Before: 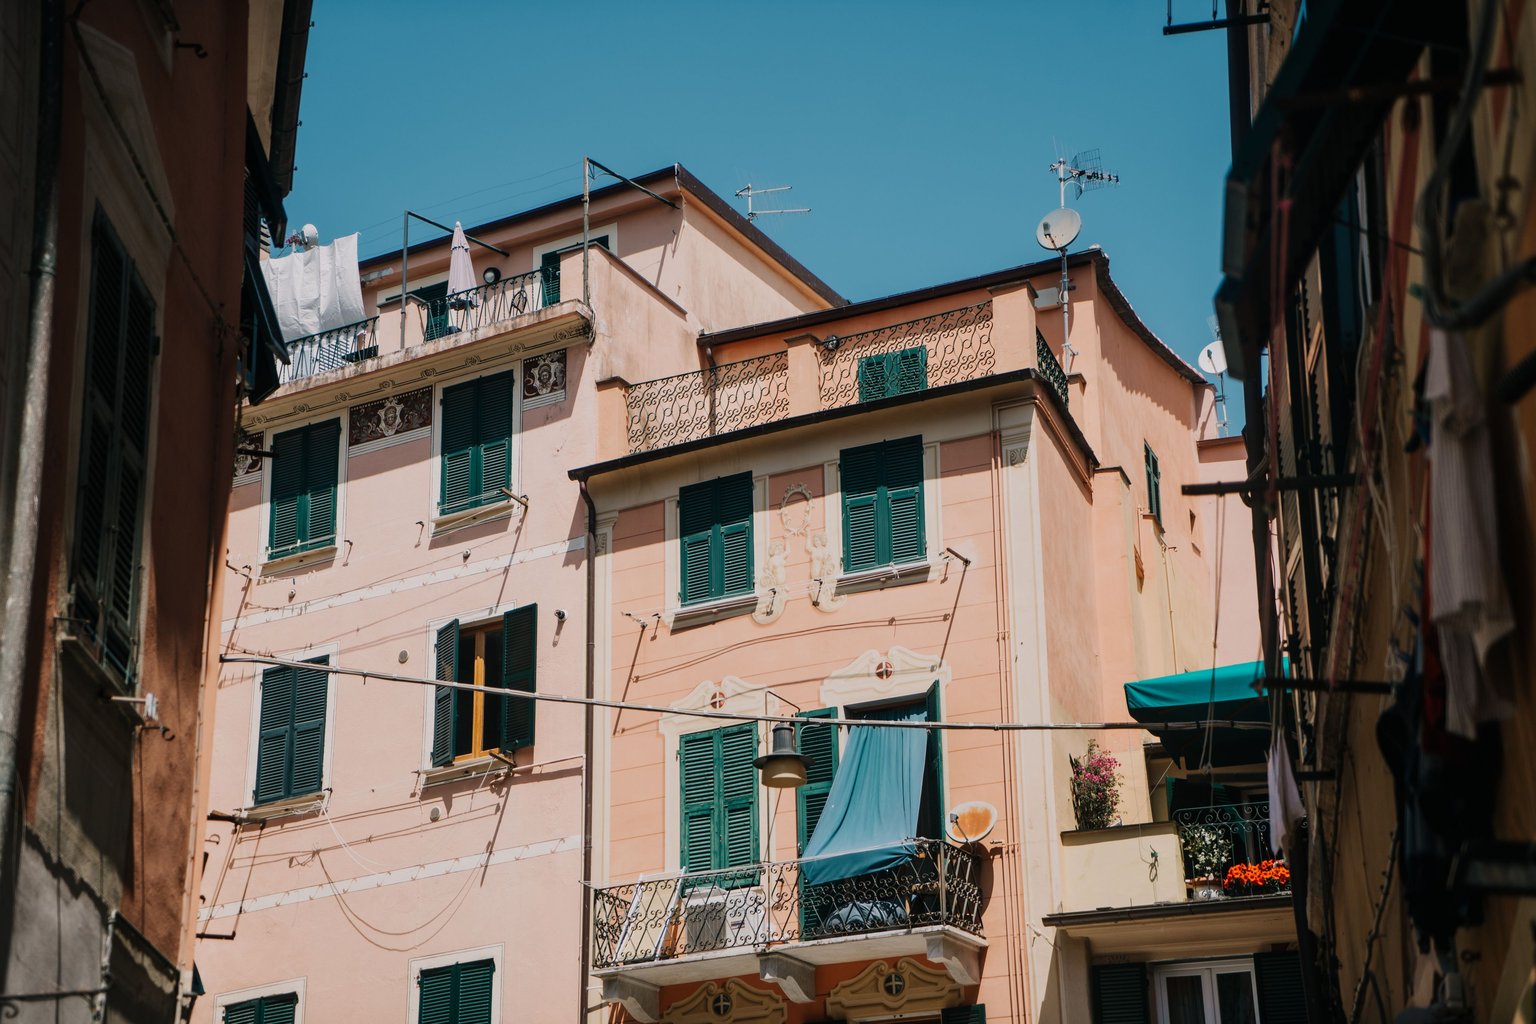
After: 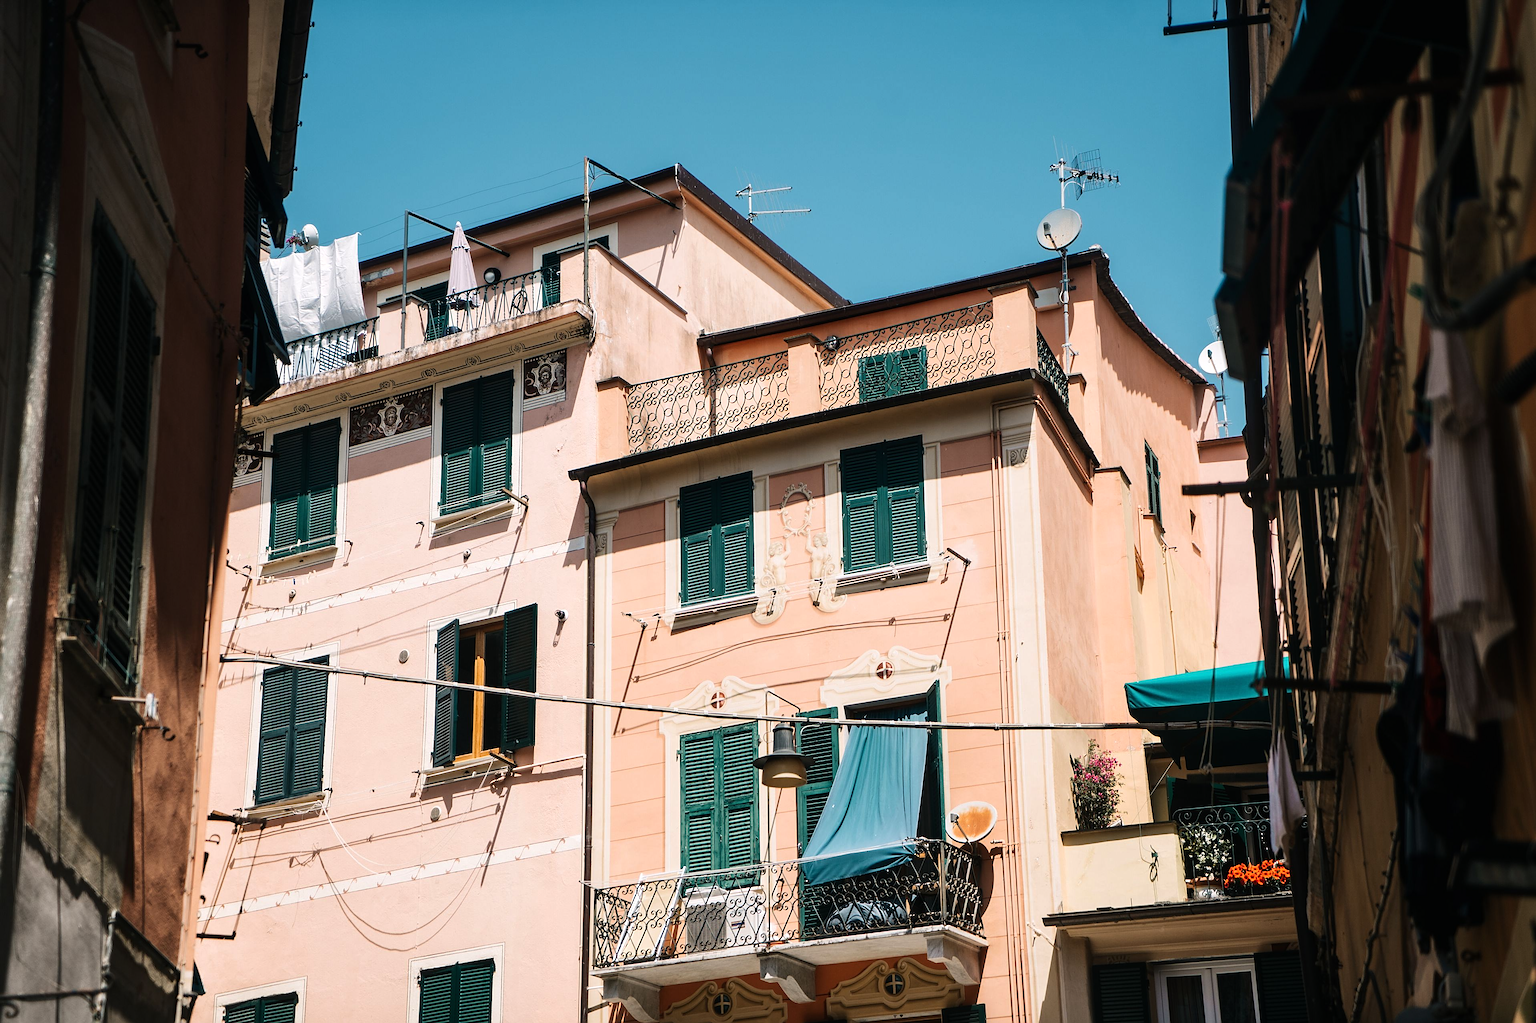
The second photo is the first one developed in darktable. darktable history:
tone equalizer: -8 EV -0.455 EV, -7 EV -0.423 EV, -6 EV -0.359 EV, -5 EV -0.21 EV, -3 EV 0.19 EV, -2 EV 0.325 EV, -1 EV 0.414 EV, +0 EV 0.446 EV, edges refinement/feathering 500, mask exposure compensation -1.57 EV, preserve details no
sharpen: on, module defaults
exposure: exposure 0.201 EV, compensate highlight preservation false
